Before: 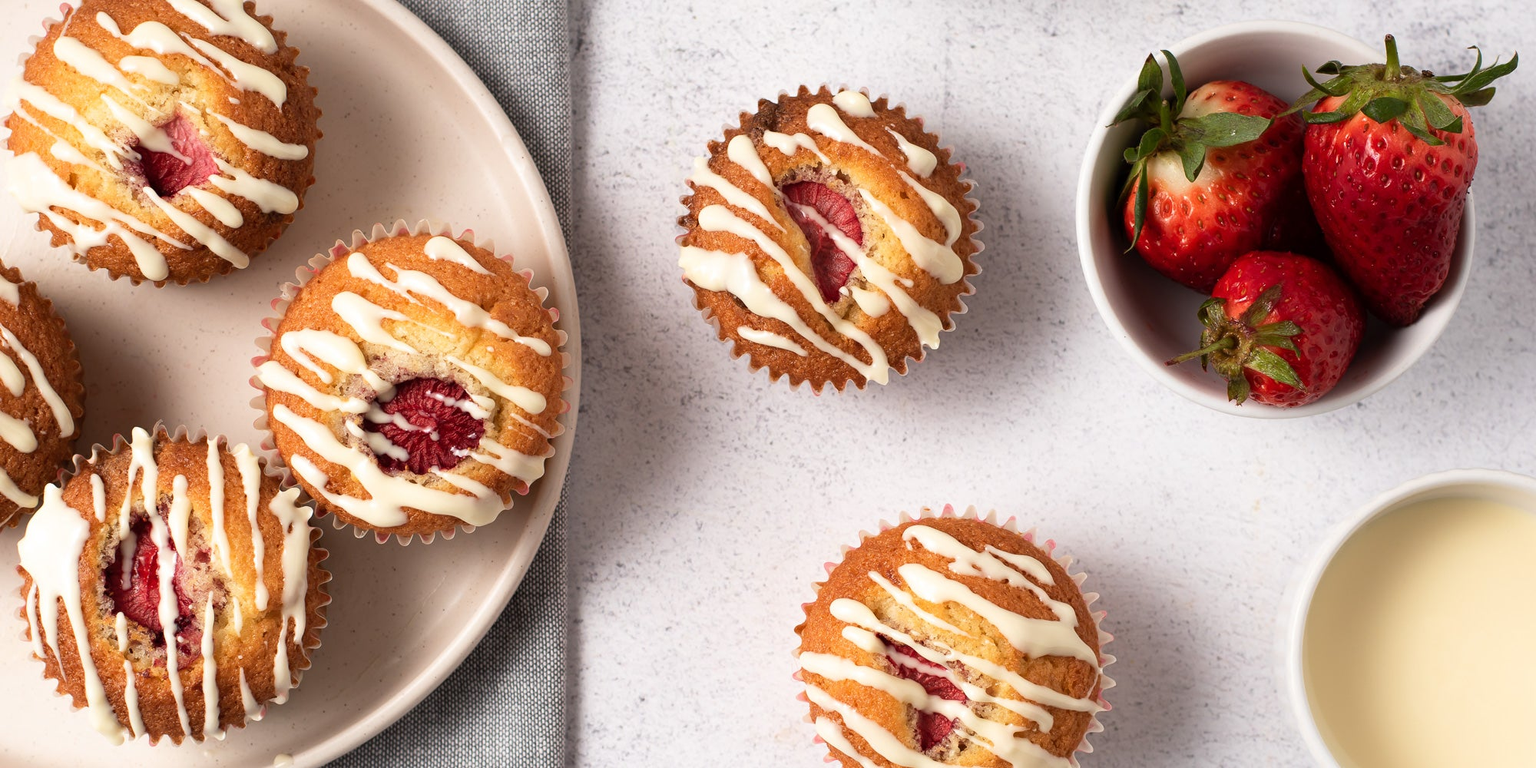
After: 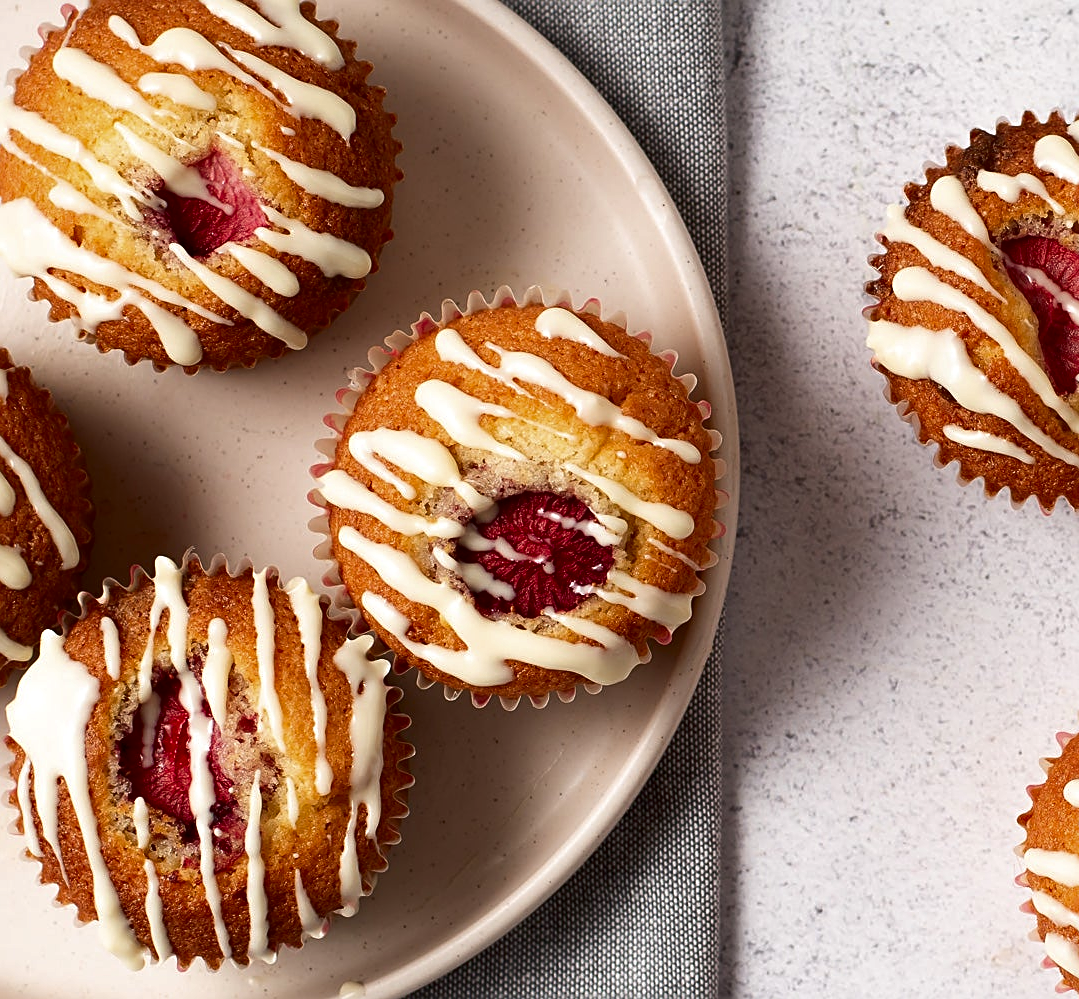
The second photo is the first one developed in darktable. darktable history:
crop: left 0.855%, right 45.192%, bottom 0.085%
exposure: compensate highlight preservation false
contrast brightness saturation: brightness -0.216, saturation 0.077
sharpen: on, module defaults
tone equalizer: edges refinement/feathering 500, mask exposure compensation -1.57 EV, preserve details no
